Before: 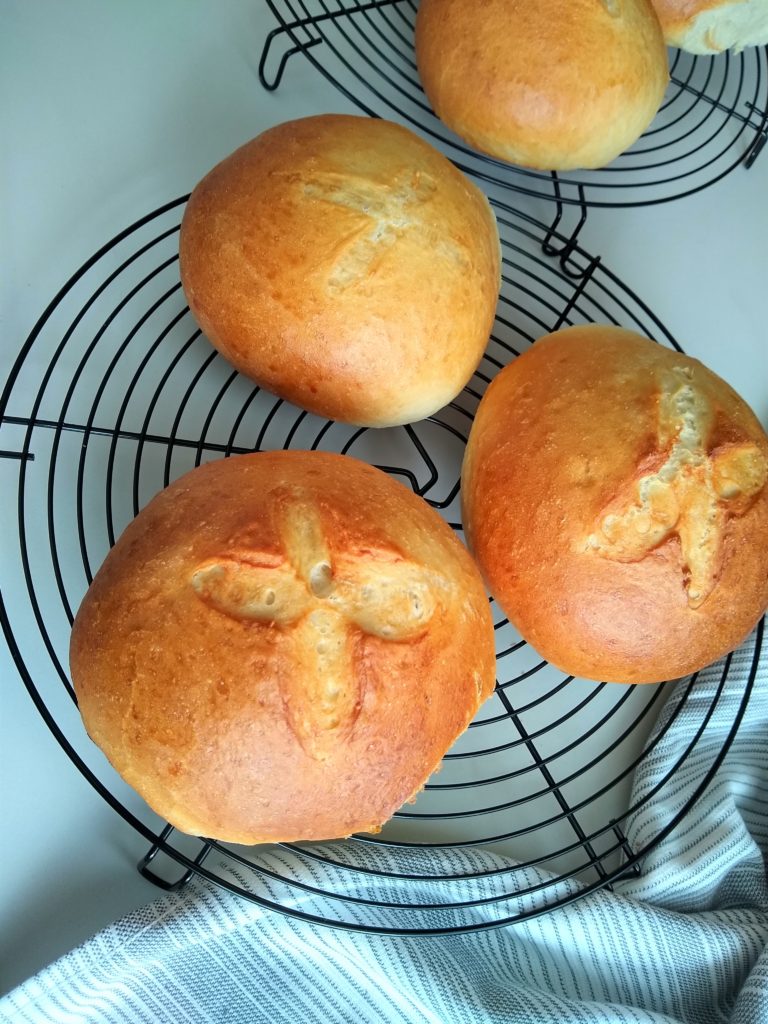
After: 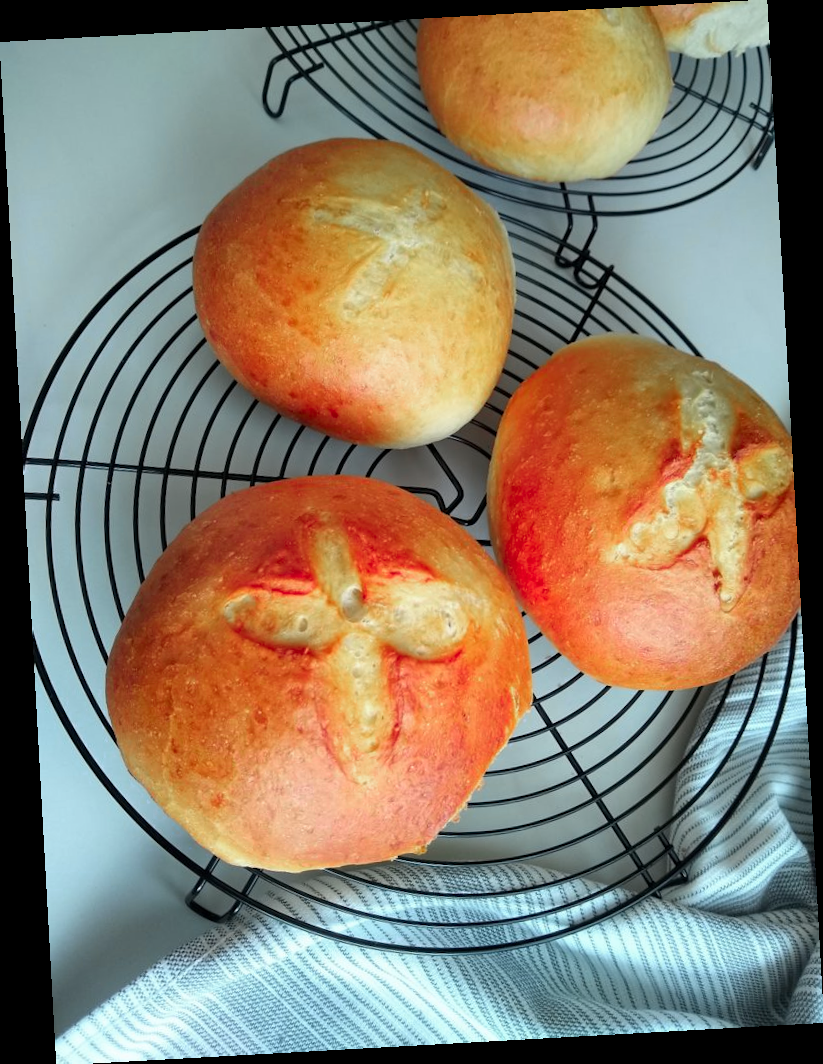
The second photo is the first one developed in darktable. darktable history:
color zones: curves: ch0 [(0, 0.466) (0.128, 0.466) (0.25, 0.5) (0.375, 0.456) (0.5, 0.5) (0.625, 0.5) (0.737, 0.652) (0.875, 0.5)]; ch1 [(0, 0.603) (0.125, 0.618) (0.261, 0.348) (0.372, 0.353) (0.497, 0.363) (0.611, 0.45) (0.731, 0.427) (0.875, 0.518) (0.998, 0.652)]; ch2 [(0, 0.559) (0.125, 0.451) (0.253, 0.564) (0.37, 0.578) (0.5, 0.466) (0.625, 0.471) (0.731, 0.471) (0.88, 0.485)]
rotate and perspective: rotation -3.18°, automatic cropping off
